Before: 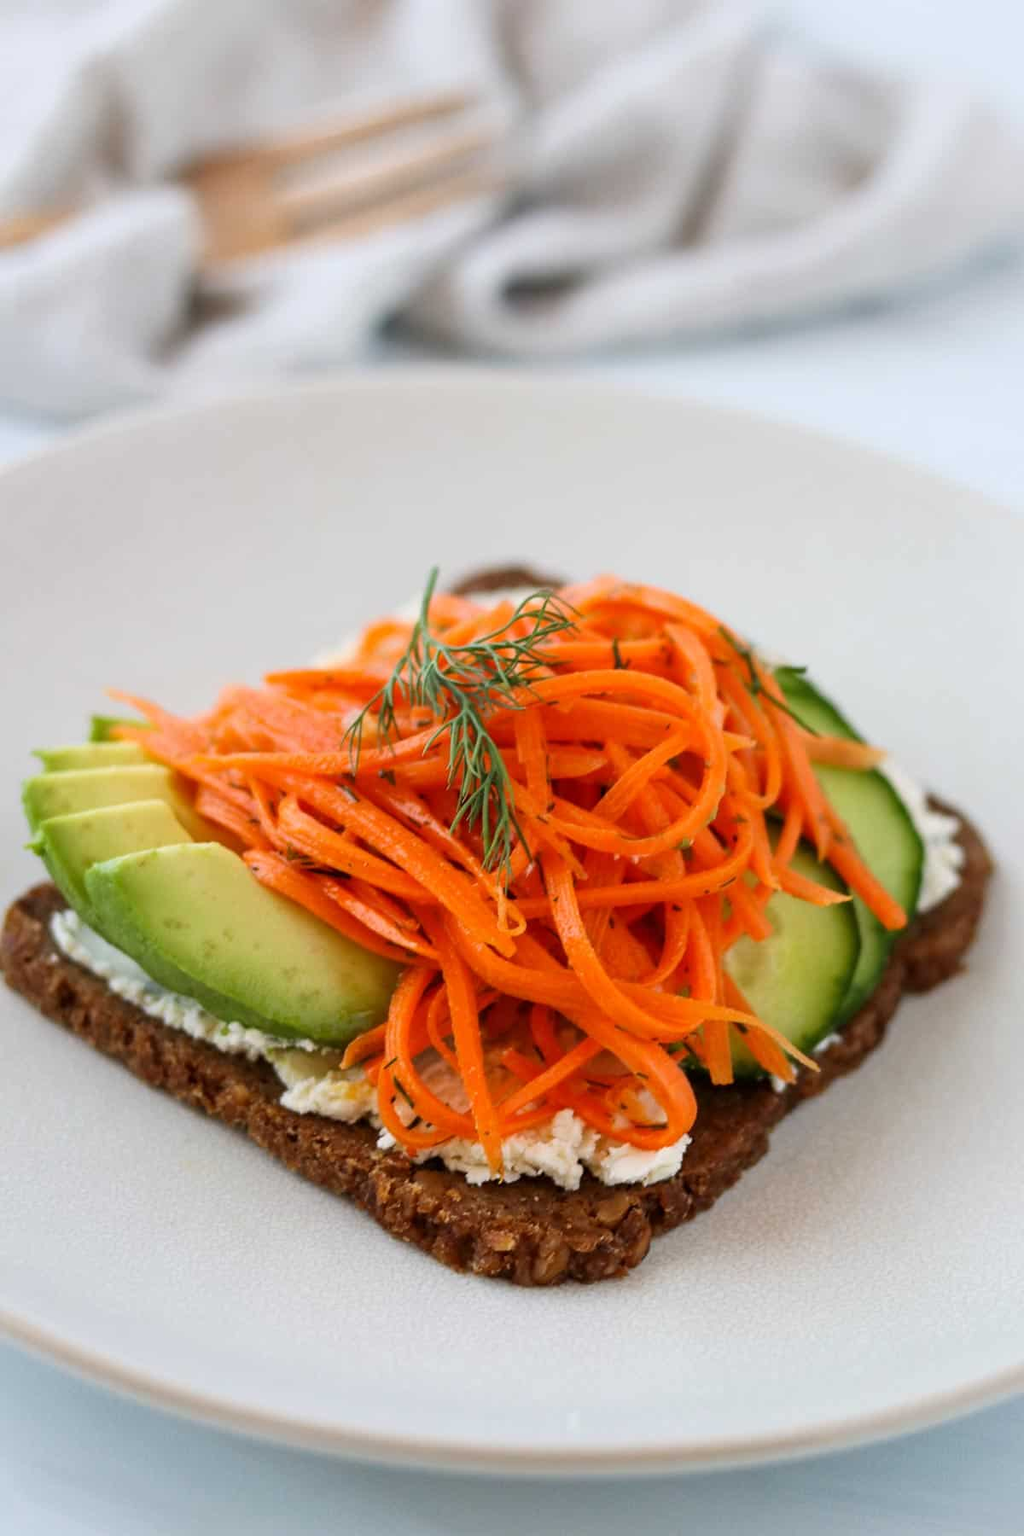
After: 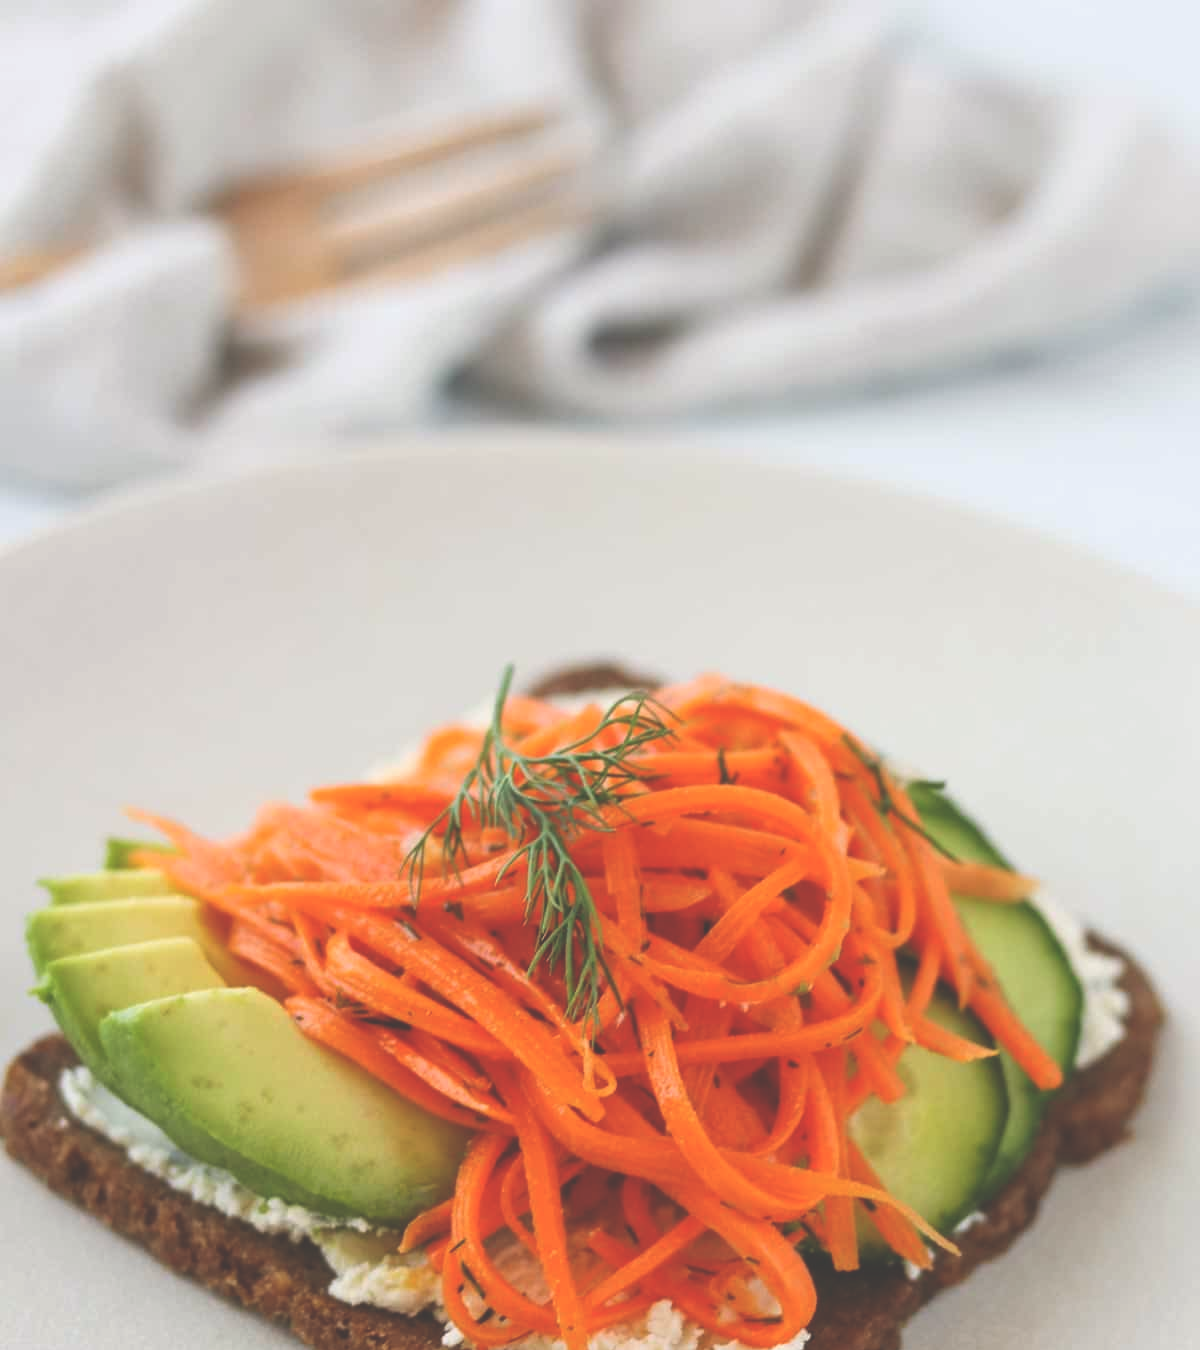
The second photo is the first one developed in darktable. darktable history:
color correction: highlights b* 3
crop: bottom 24.988%
exposure: black level correction -0.041, exposure 0.064 EV, compensate highlight preservation false
